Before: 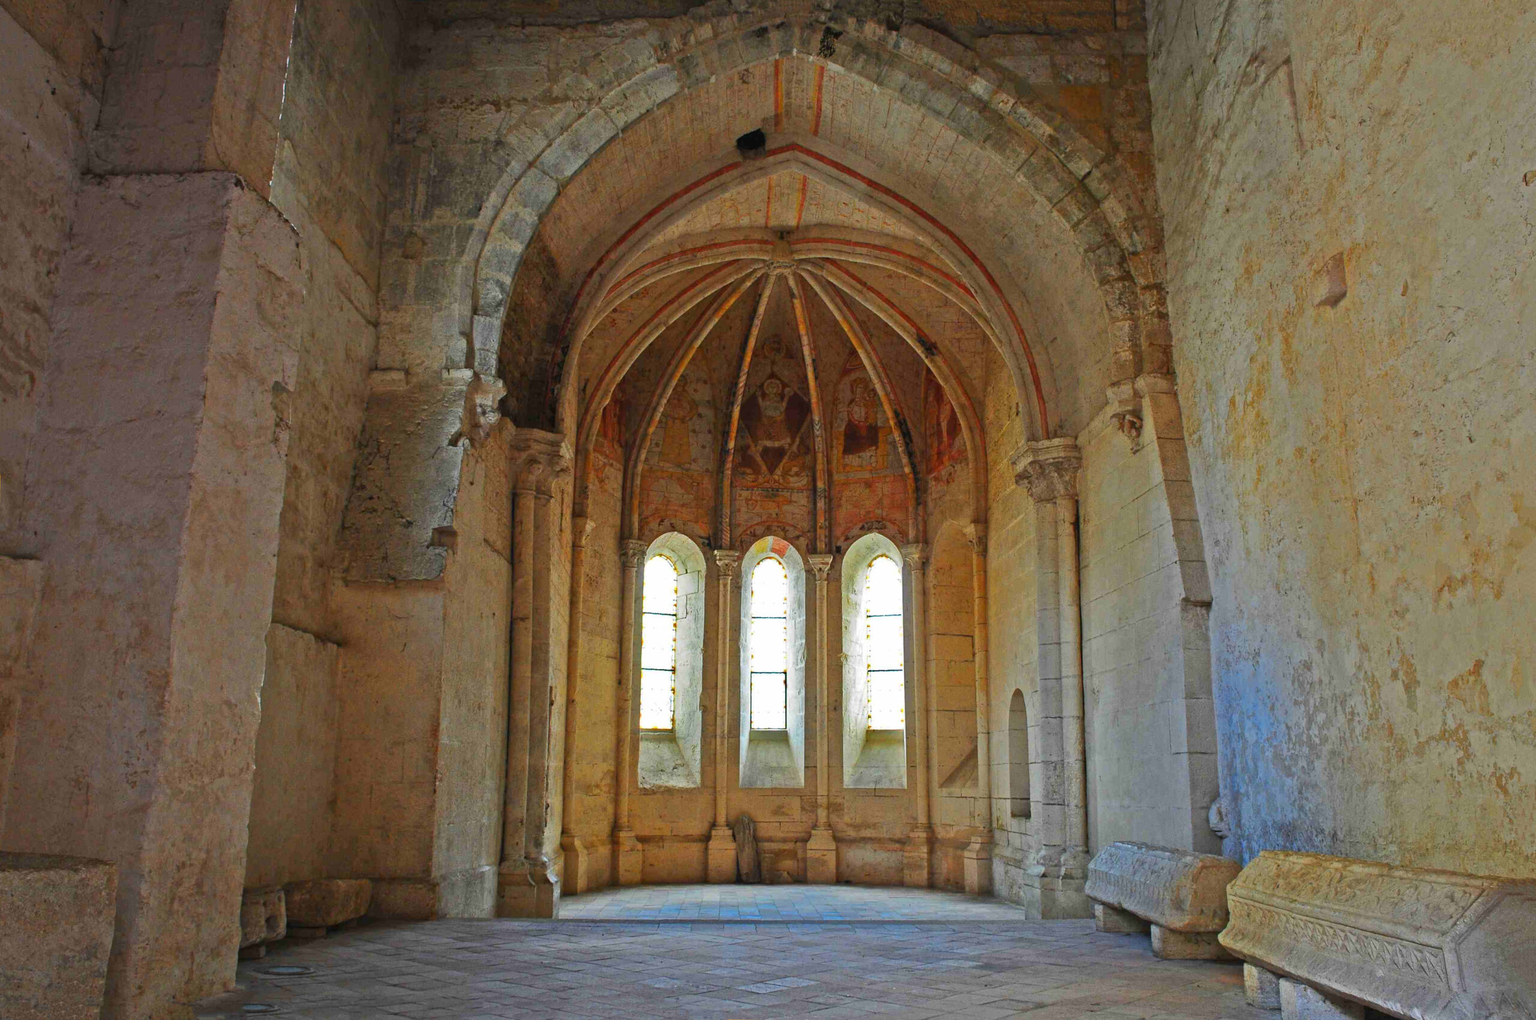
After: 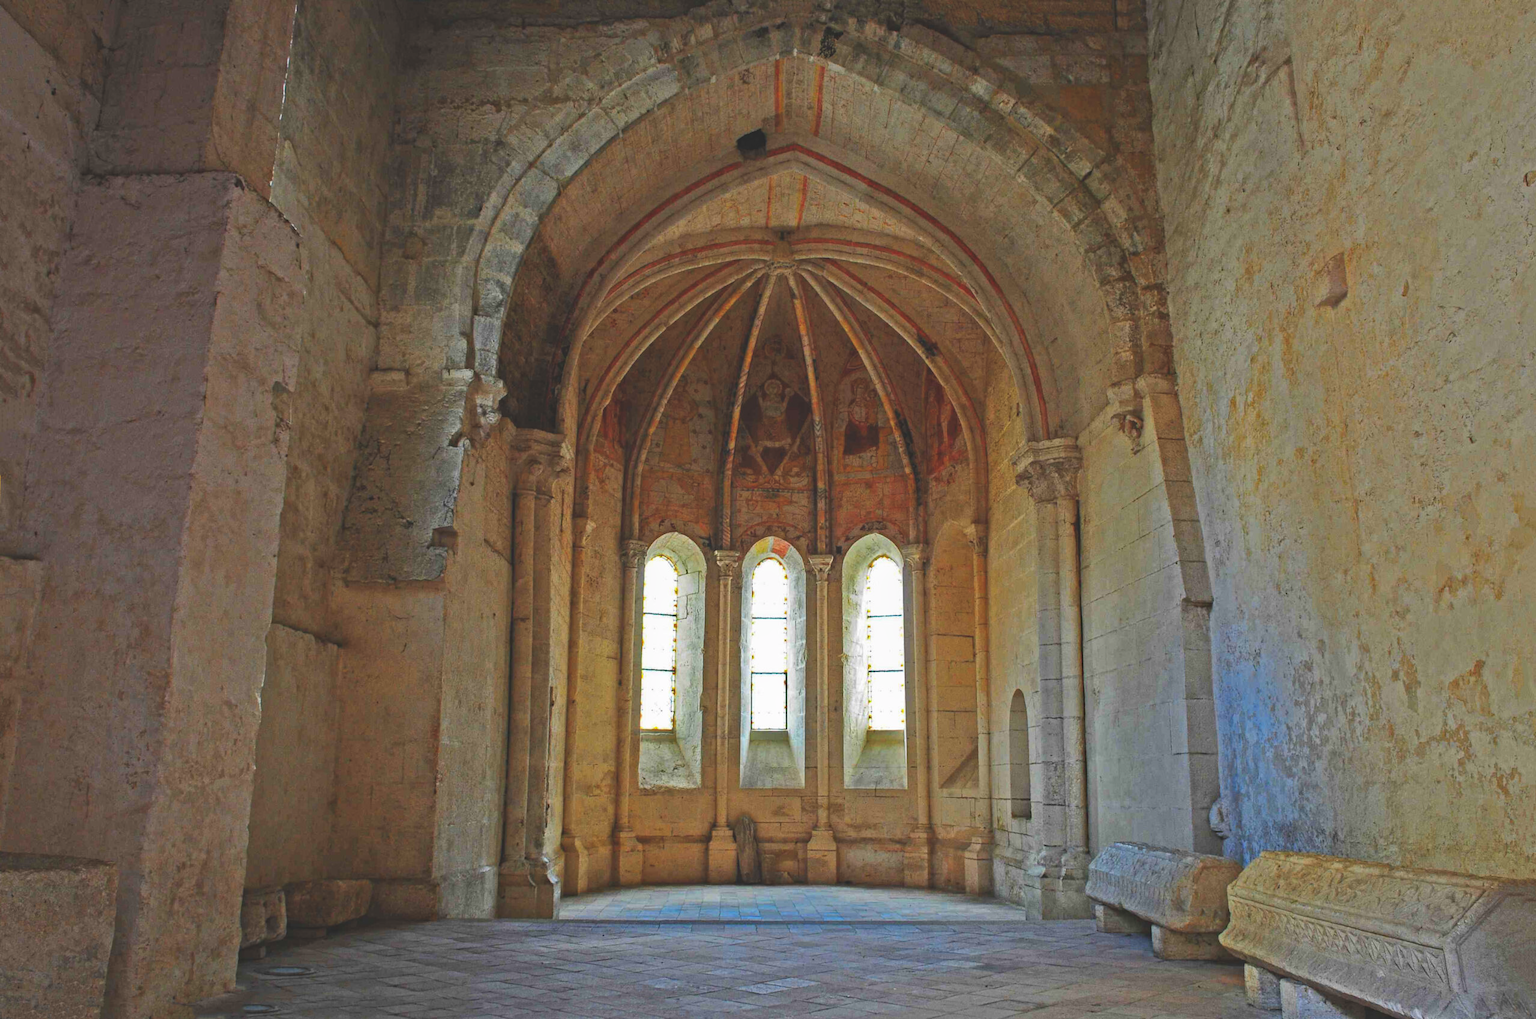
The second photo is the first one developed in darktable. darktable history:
exposure: black level correction -0.022, exposure -0.035 EV, compensate exposure bias true, compensate highlight preservation false
haze removal: compatibility mode true, adaptive false
local contrast: detail 109%
